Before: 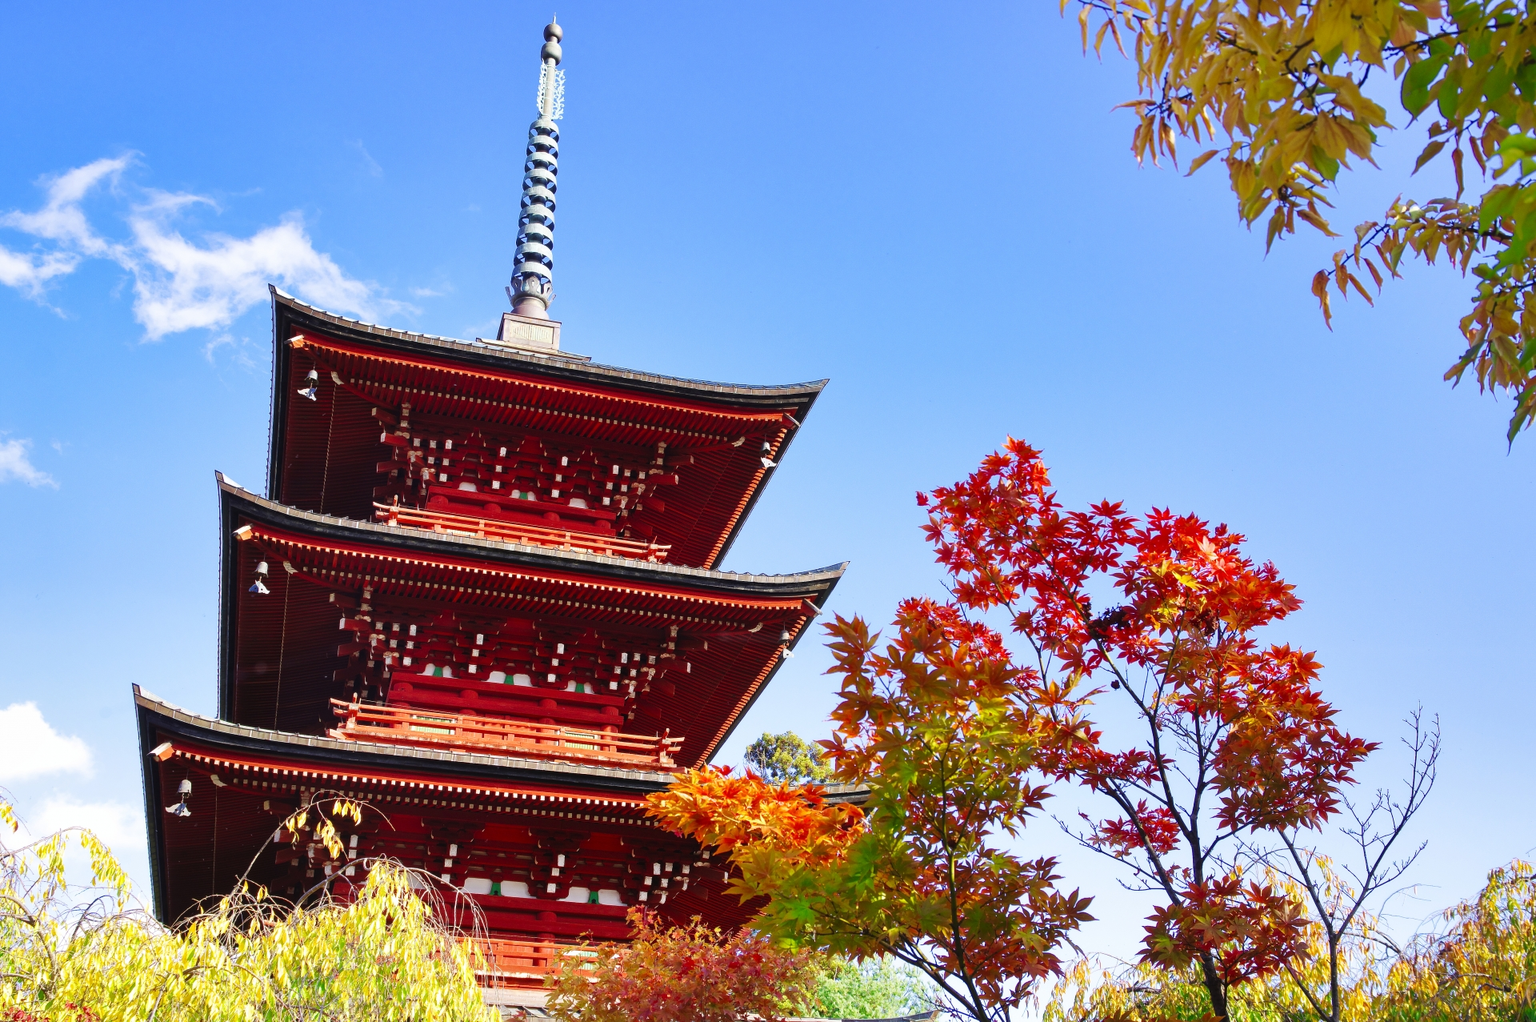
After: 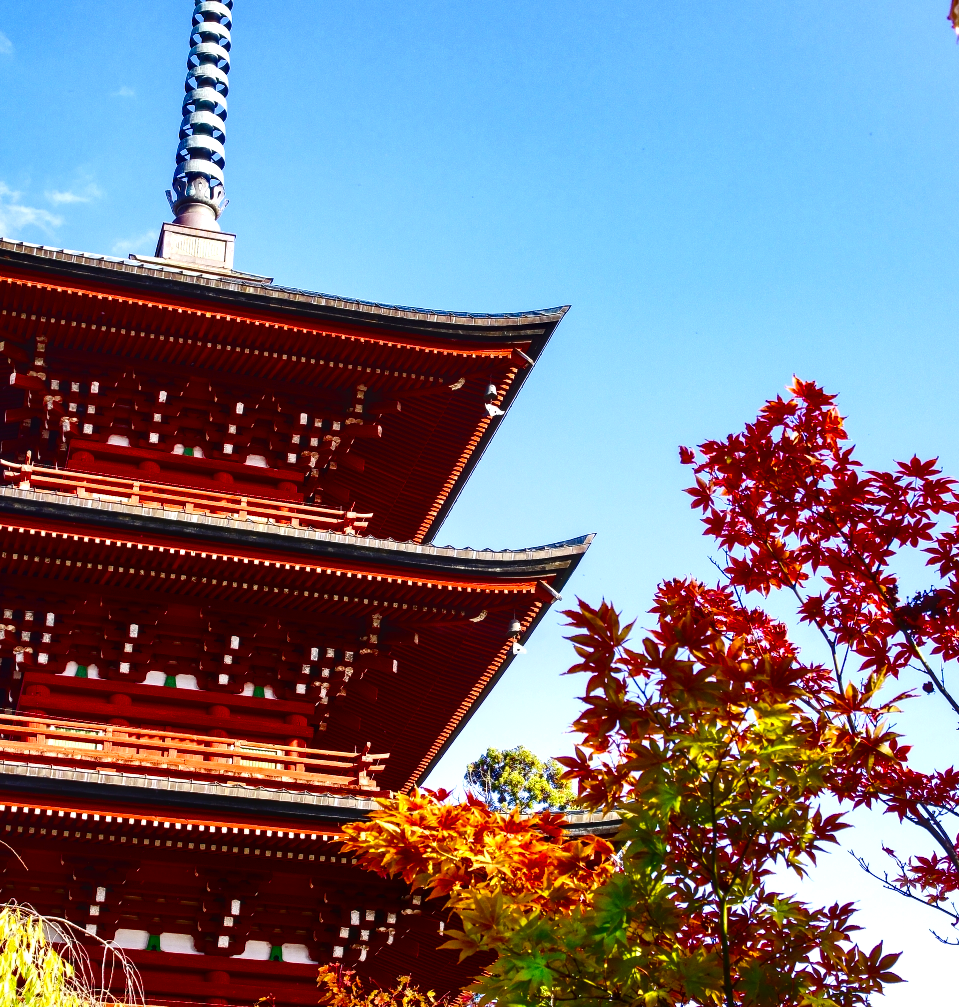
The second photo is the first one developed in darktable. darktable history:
contrast brightness saturation: contrast 0.198, brightness -0.105, saturation 0.105
local contrast: detail 130%
crop and rotate: angle 0.016°, left 24.261%, top 13.202%, right 25.762%, bottom 7.894%
color balance rgb: perceptual saturation grading › global saturation 19.611%, perceptual saturation grading › highlights -25.036%, perceptual saturation grading › shadows 50.009%, perceptual brilliance grading › global brilliance 14.483%, perceptual brilliance grading › shadows -34.926%
